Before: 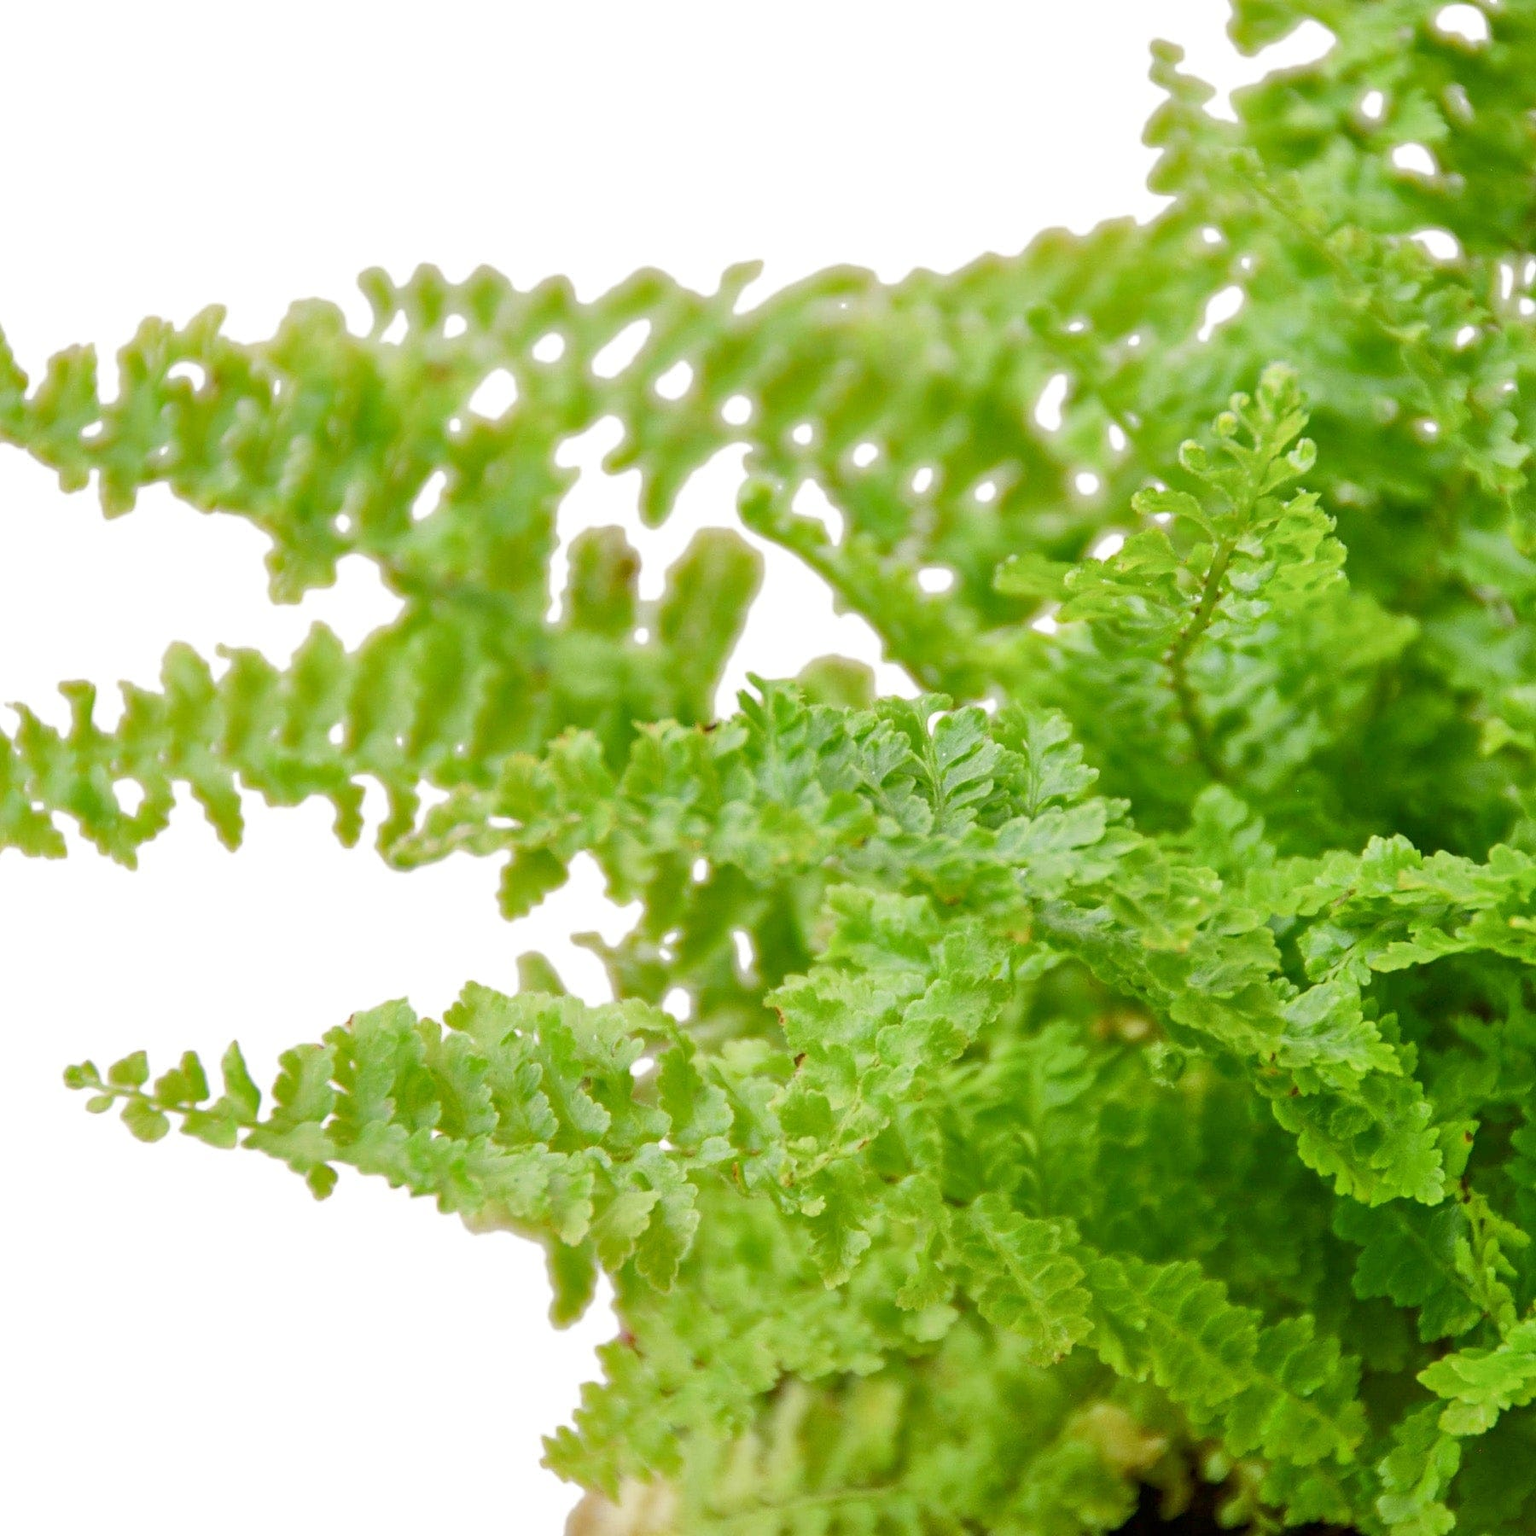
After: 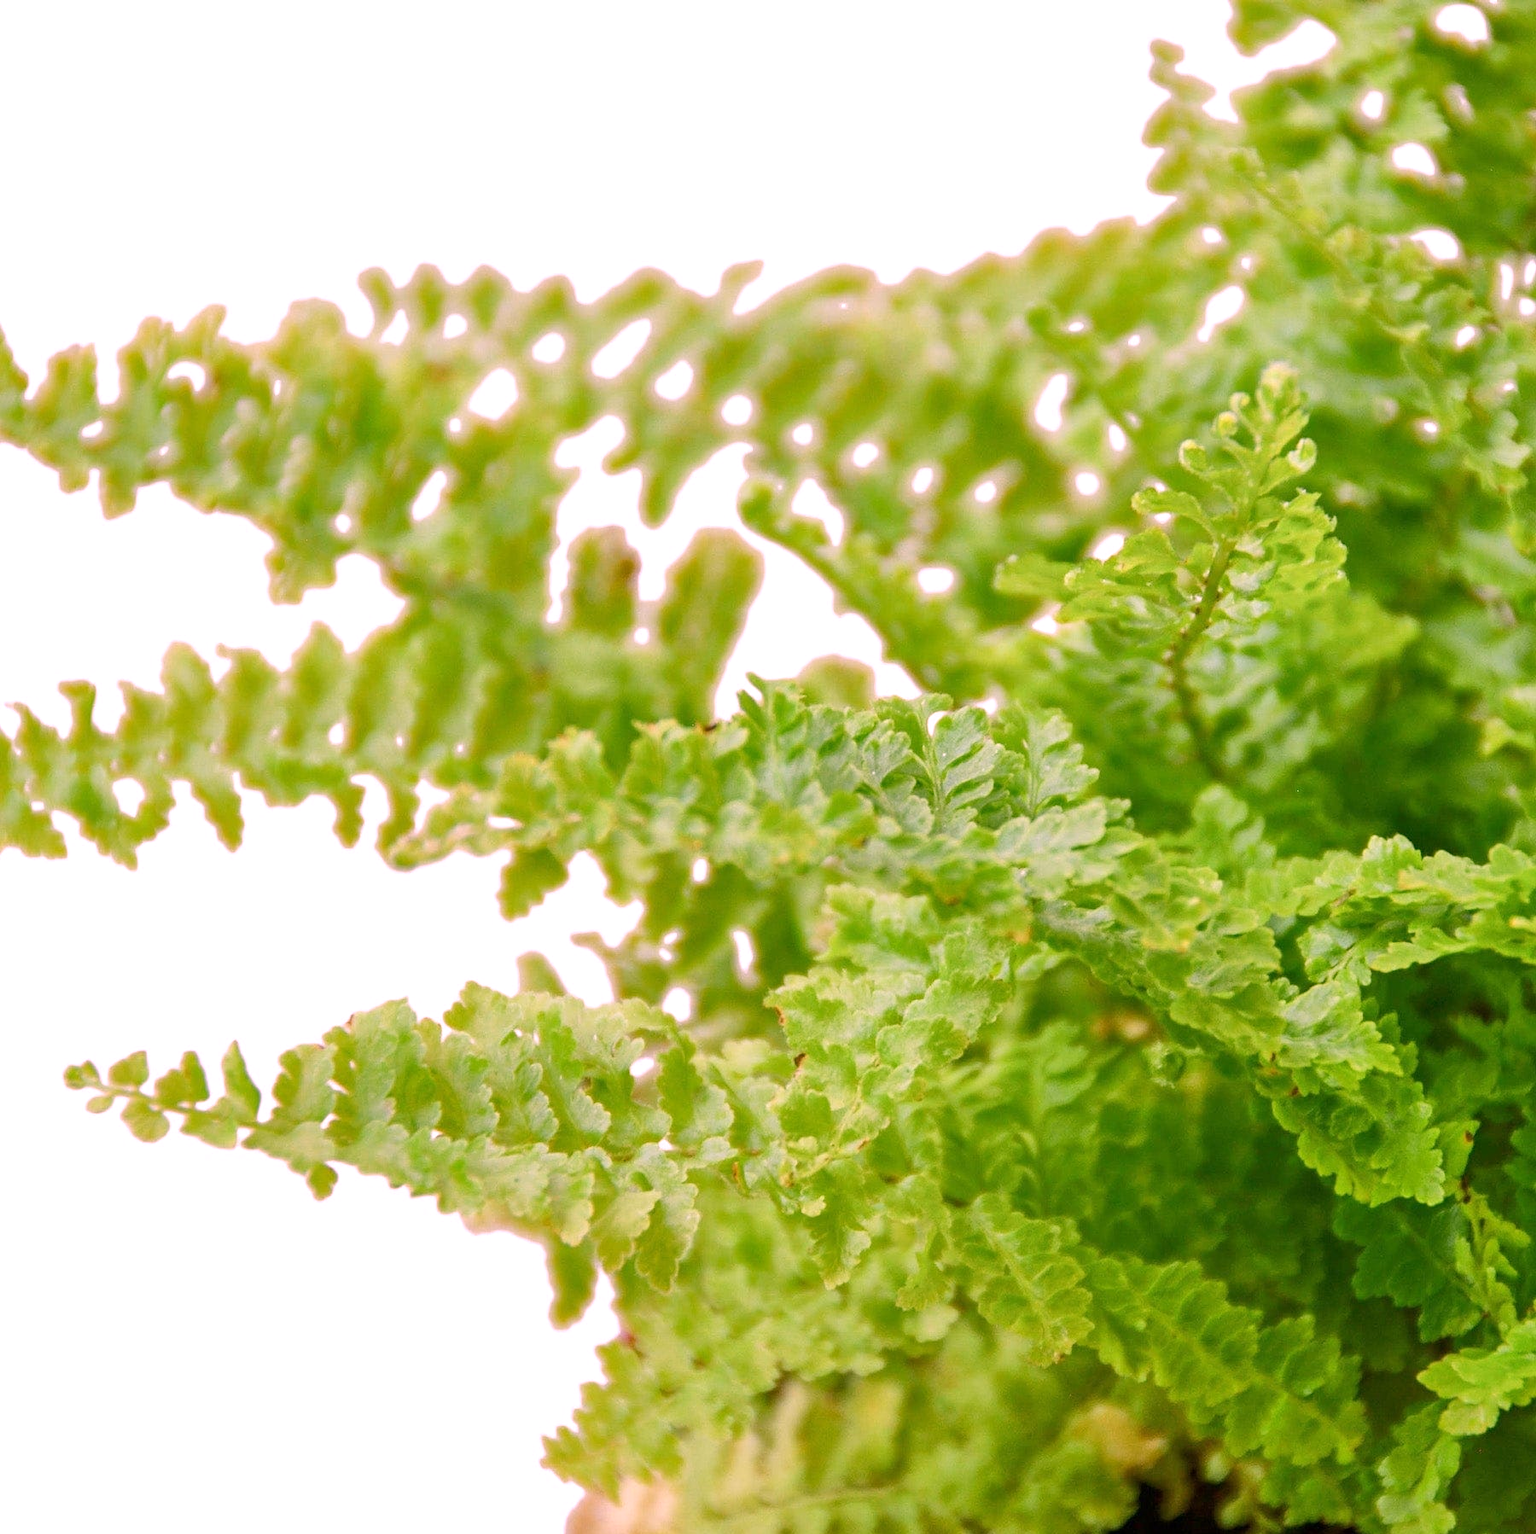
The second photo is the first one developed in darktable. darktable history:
white balance: red 1.188, blue 1.11
crop: bottom 0.071%
